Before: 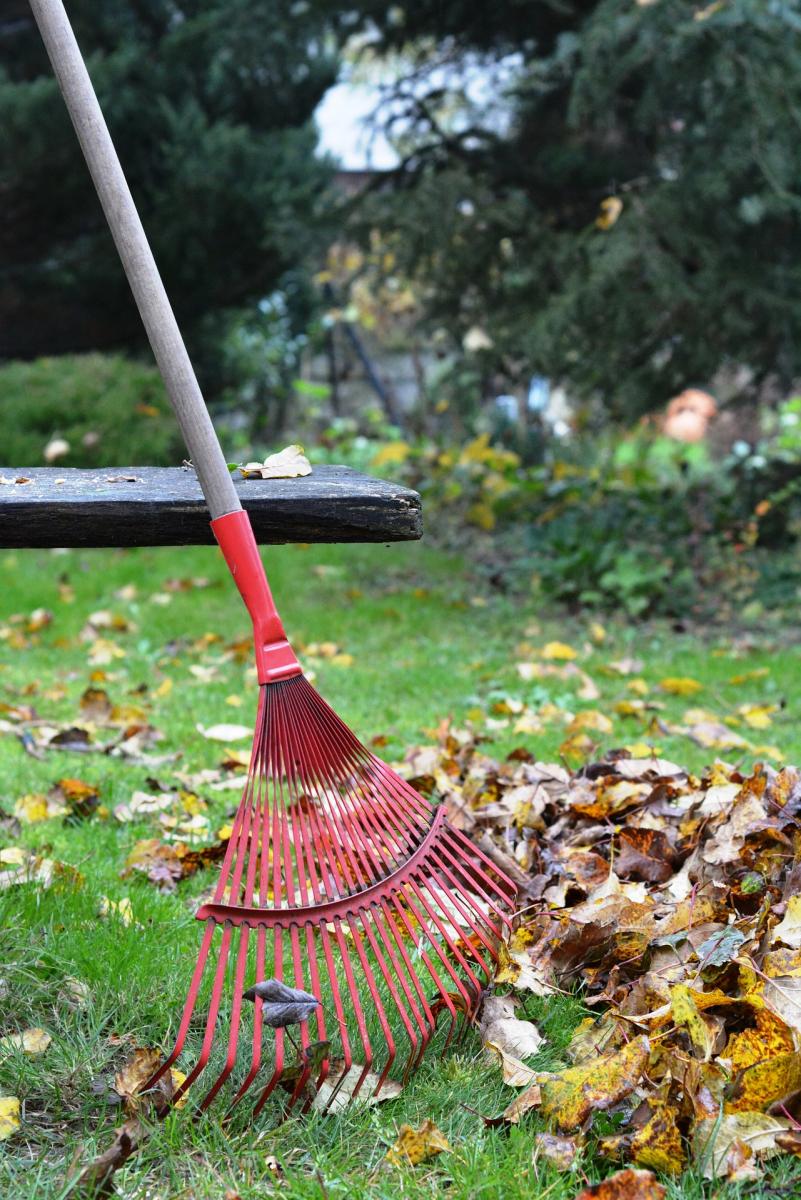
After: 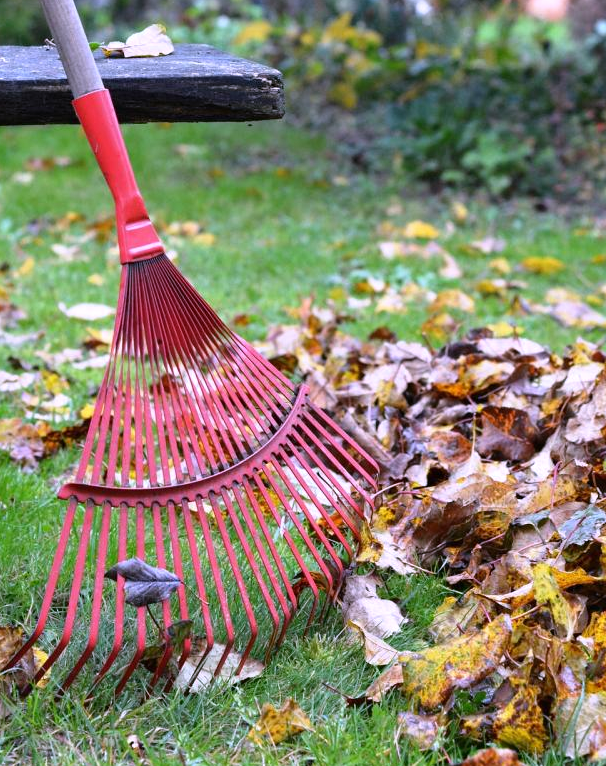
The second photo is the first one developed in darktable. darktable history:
crop and rotate: left 17.299%, top 35.115%, right 7.015%, bottom 1.024%
white balance: red 1.042, blue 1.17
